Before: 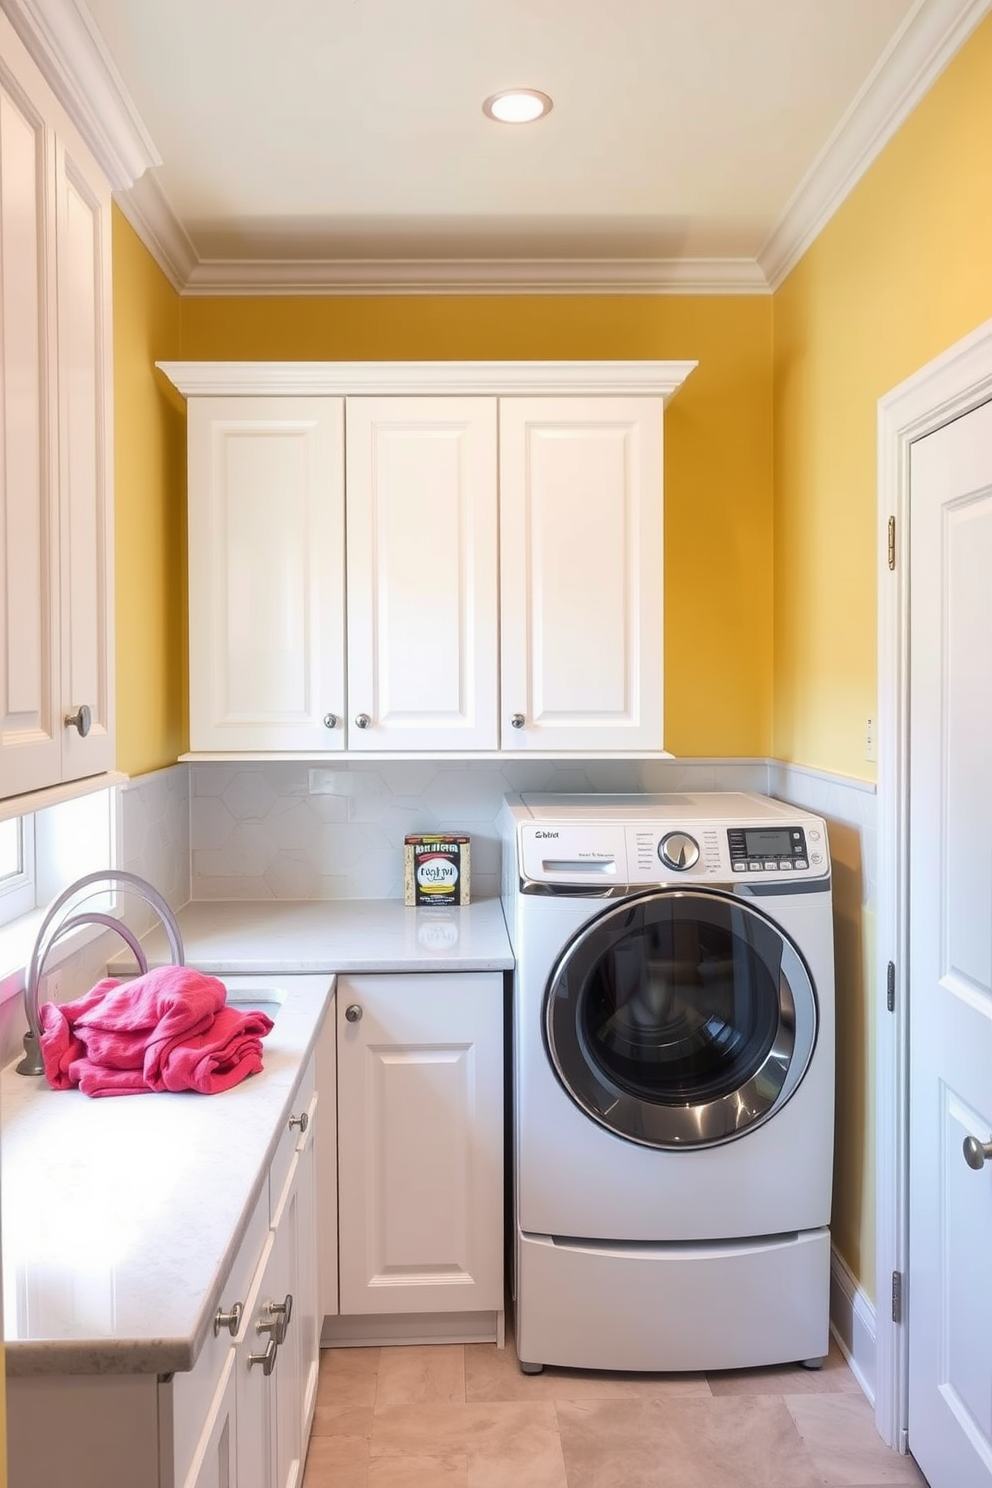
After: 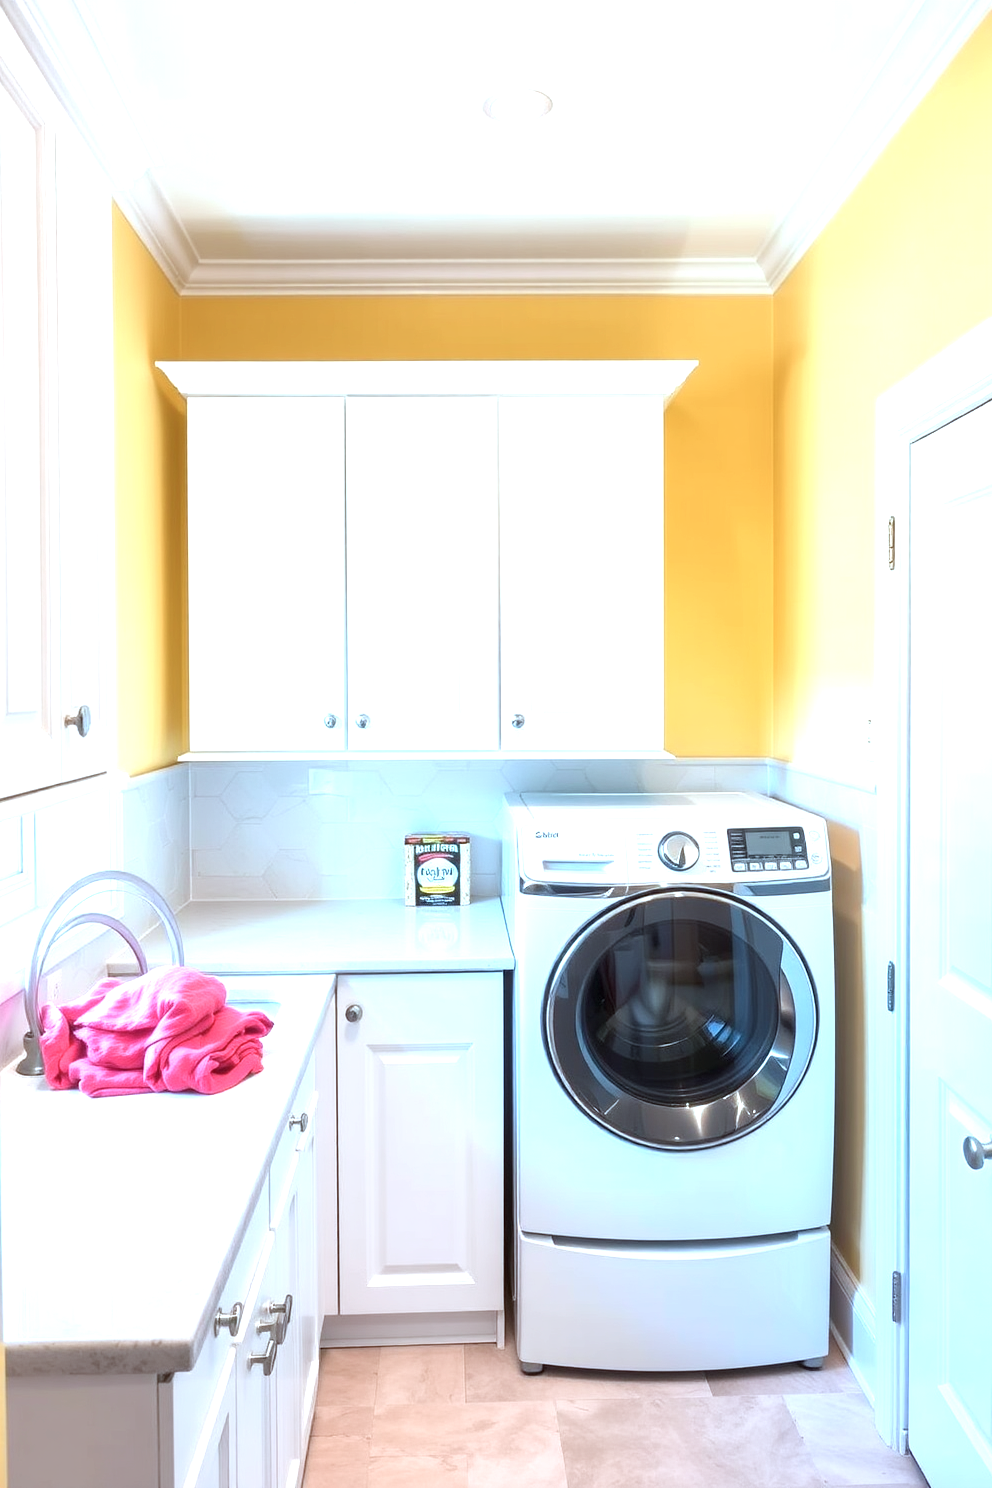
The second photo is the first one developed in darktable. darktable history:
exposure: black level correction 0.001, exposure 1.034 EV, compensate exposure bias true, compensate highlight preservation false
color correction: highlights a* -10.42, highlights b* -18.89
color calibration: illuminant same as pipeline (D50), adaptation XYZ, x 0.346, y 0.357, temperature 5009.14 K
